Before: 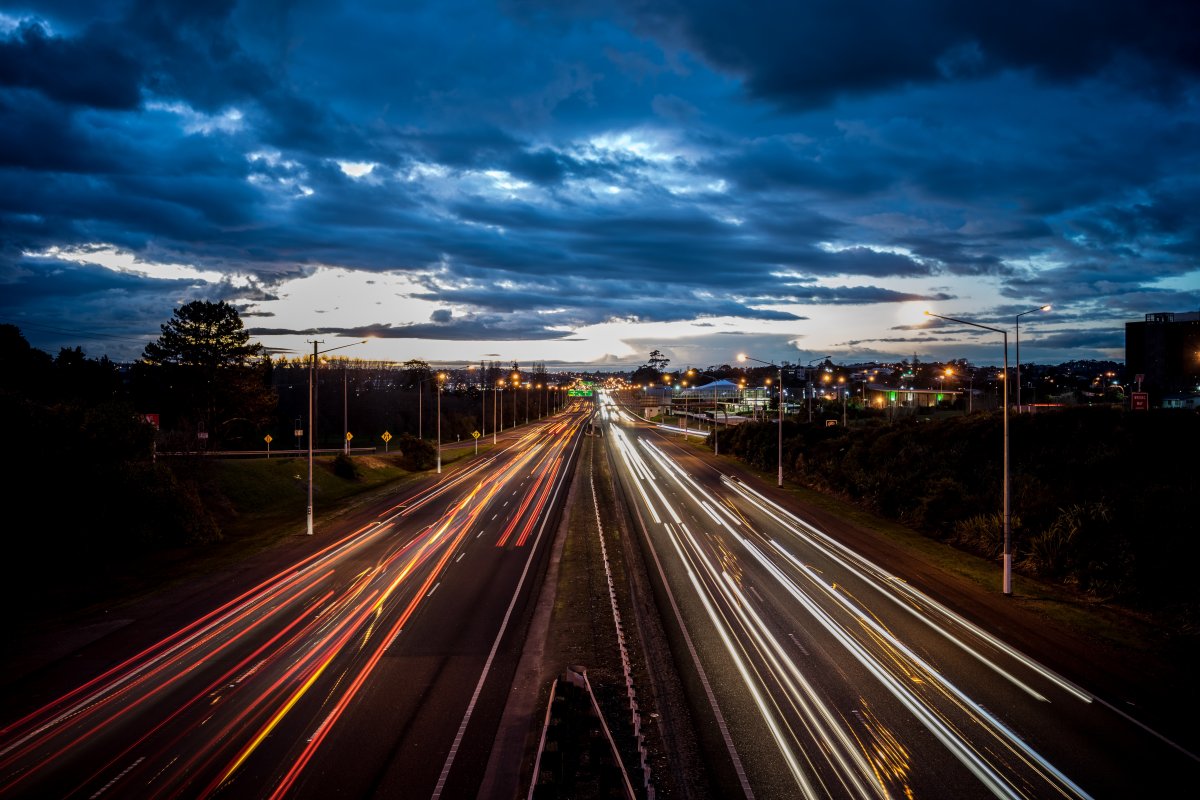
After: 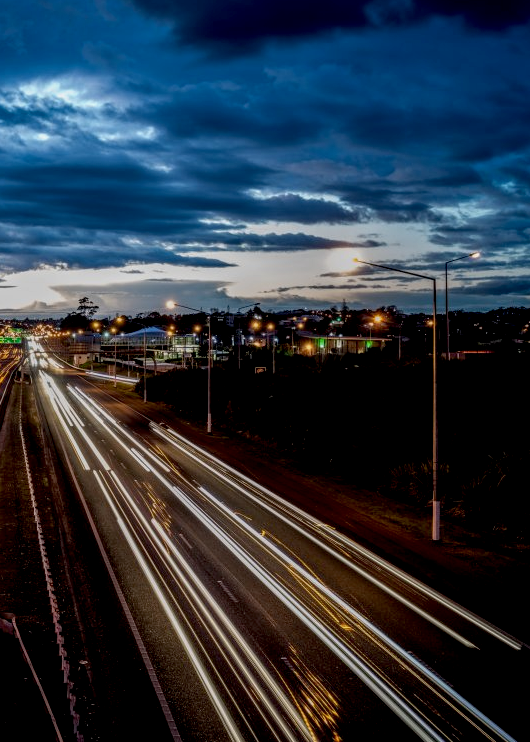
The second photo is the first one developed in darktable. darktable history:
crop: left 47.628%, top 6.643%, right 7.874%
local contrast: detail 130%
exposure: black level correction 0.011, exposure -0.478 EV, compensate highlight preservation false
